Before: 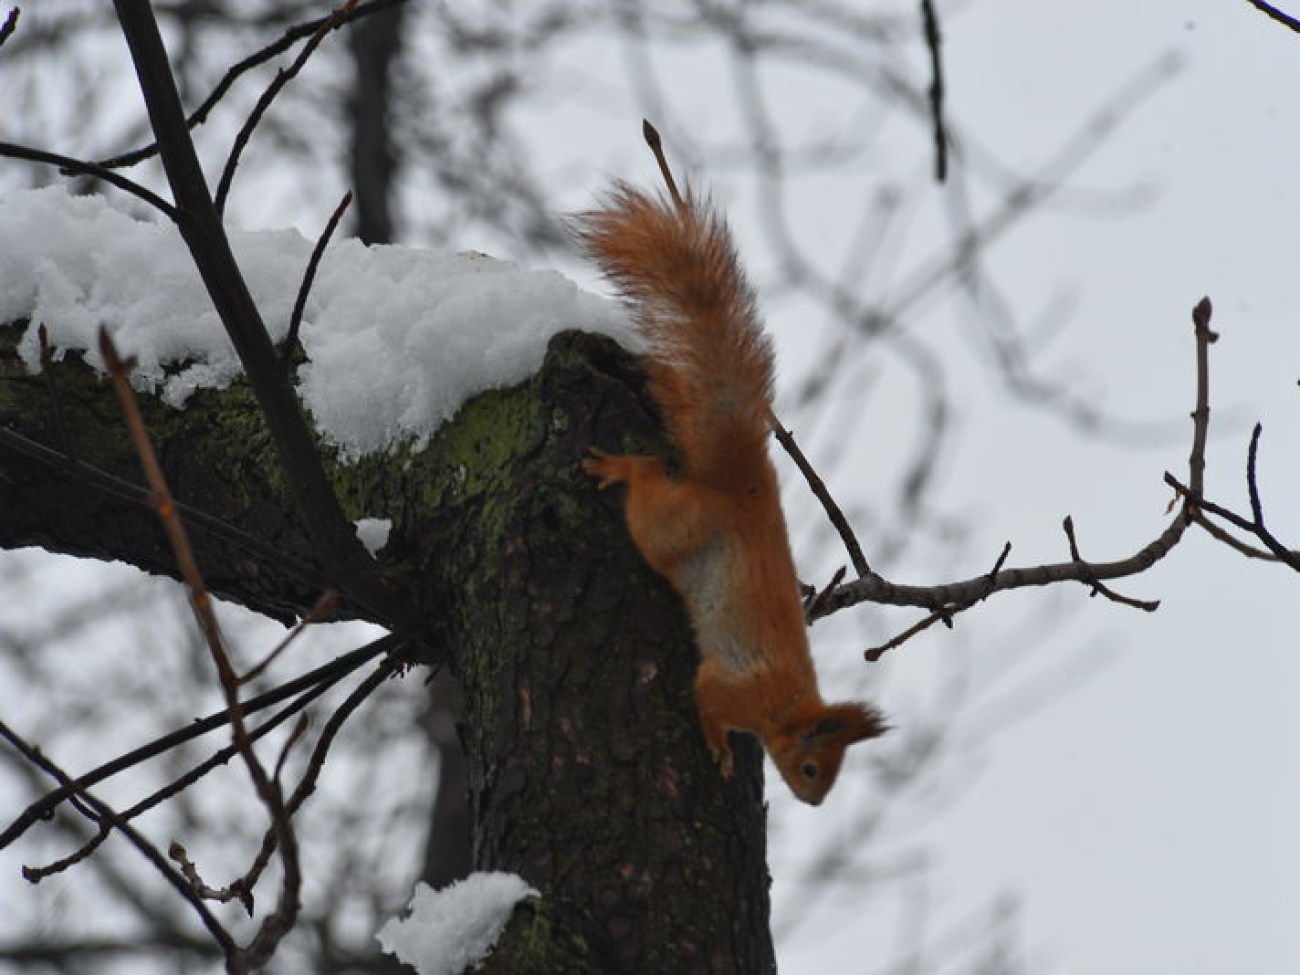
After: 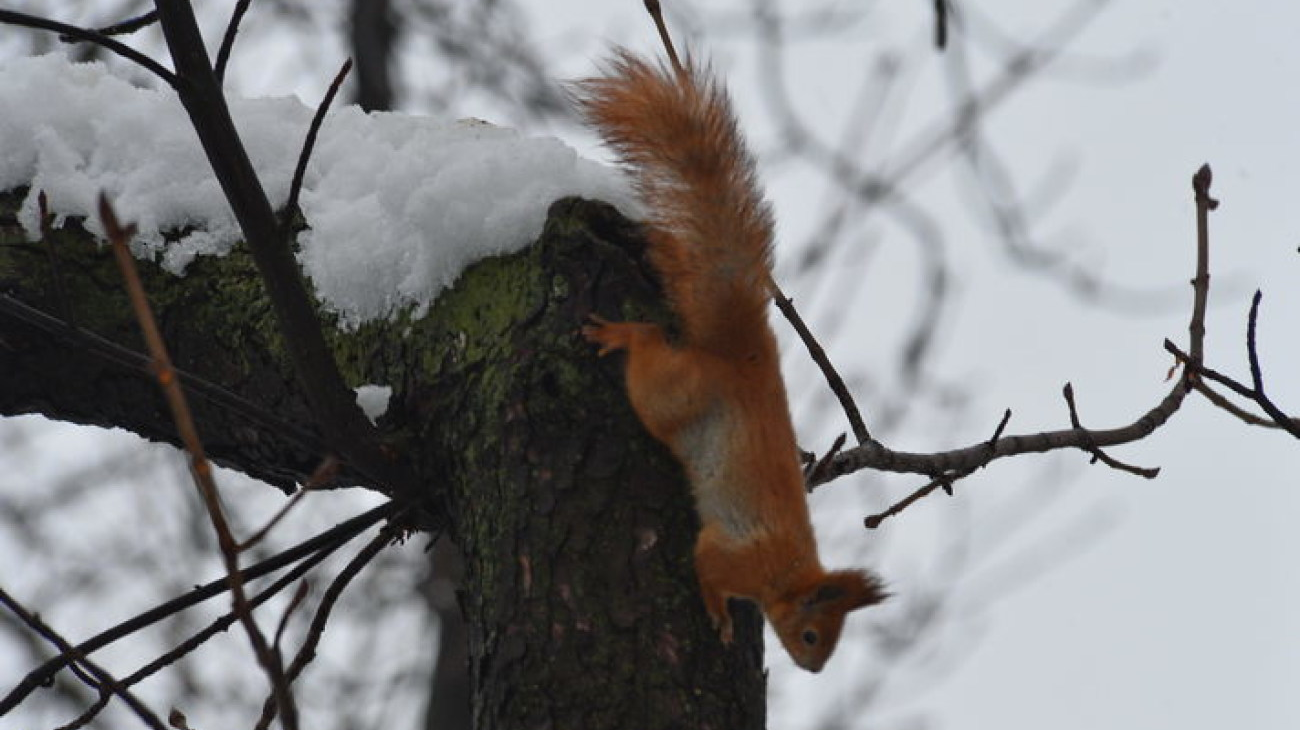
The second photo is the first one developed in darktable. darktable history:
crop: top 13.716%, bottom 11.4%
